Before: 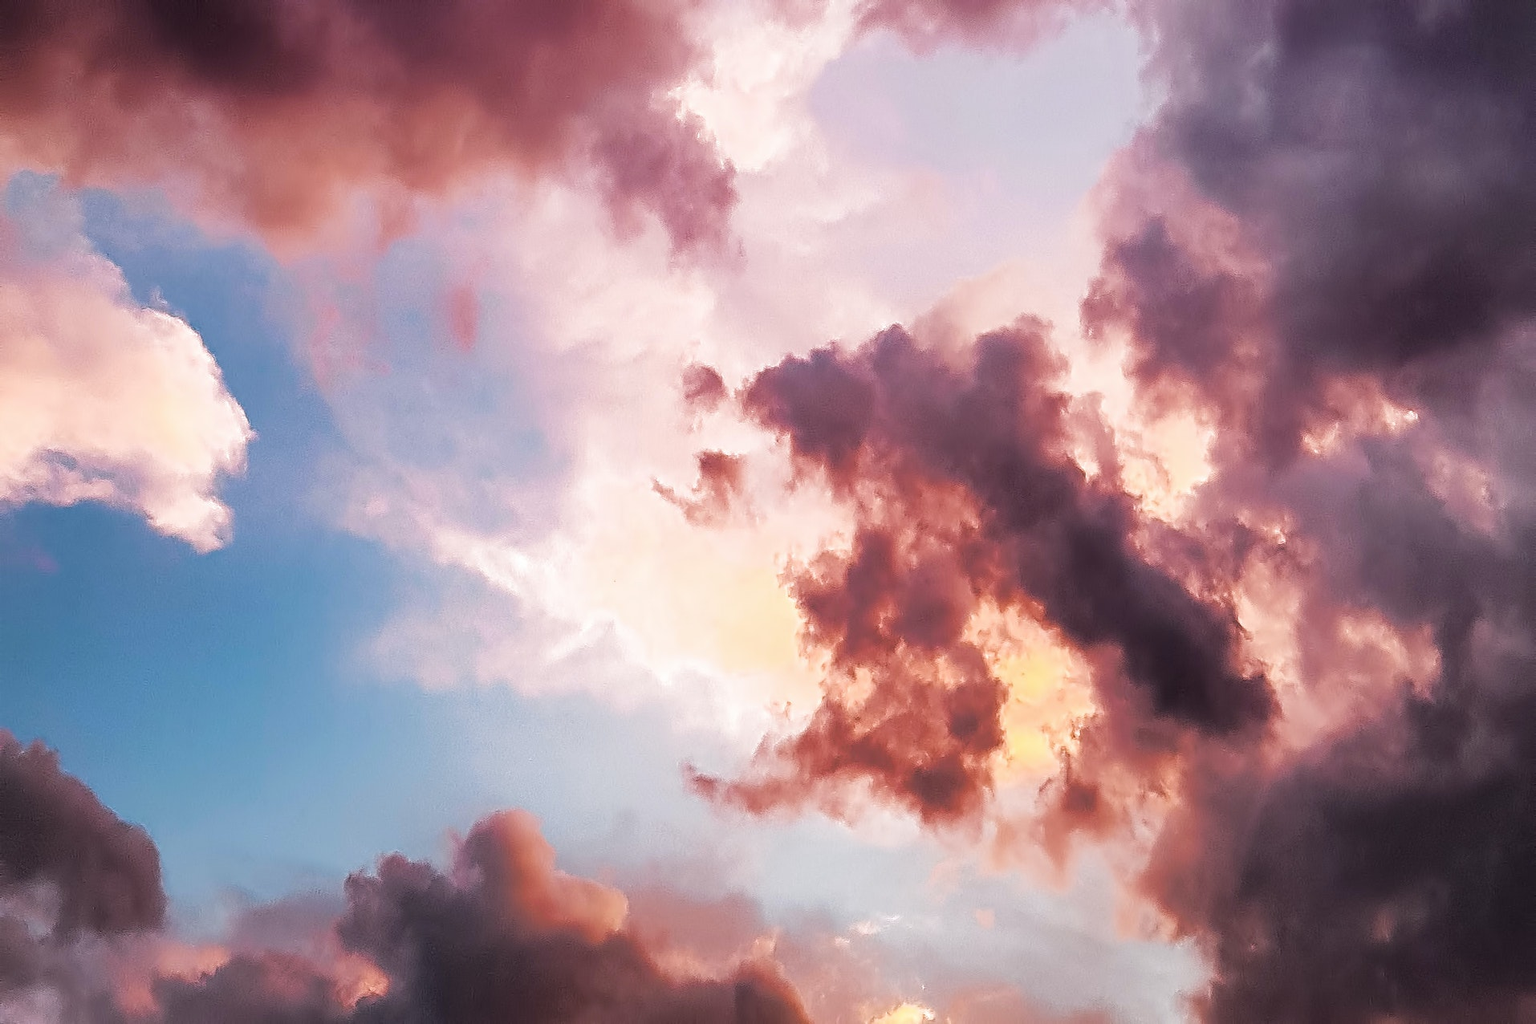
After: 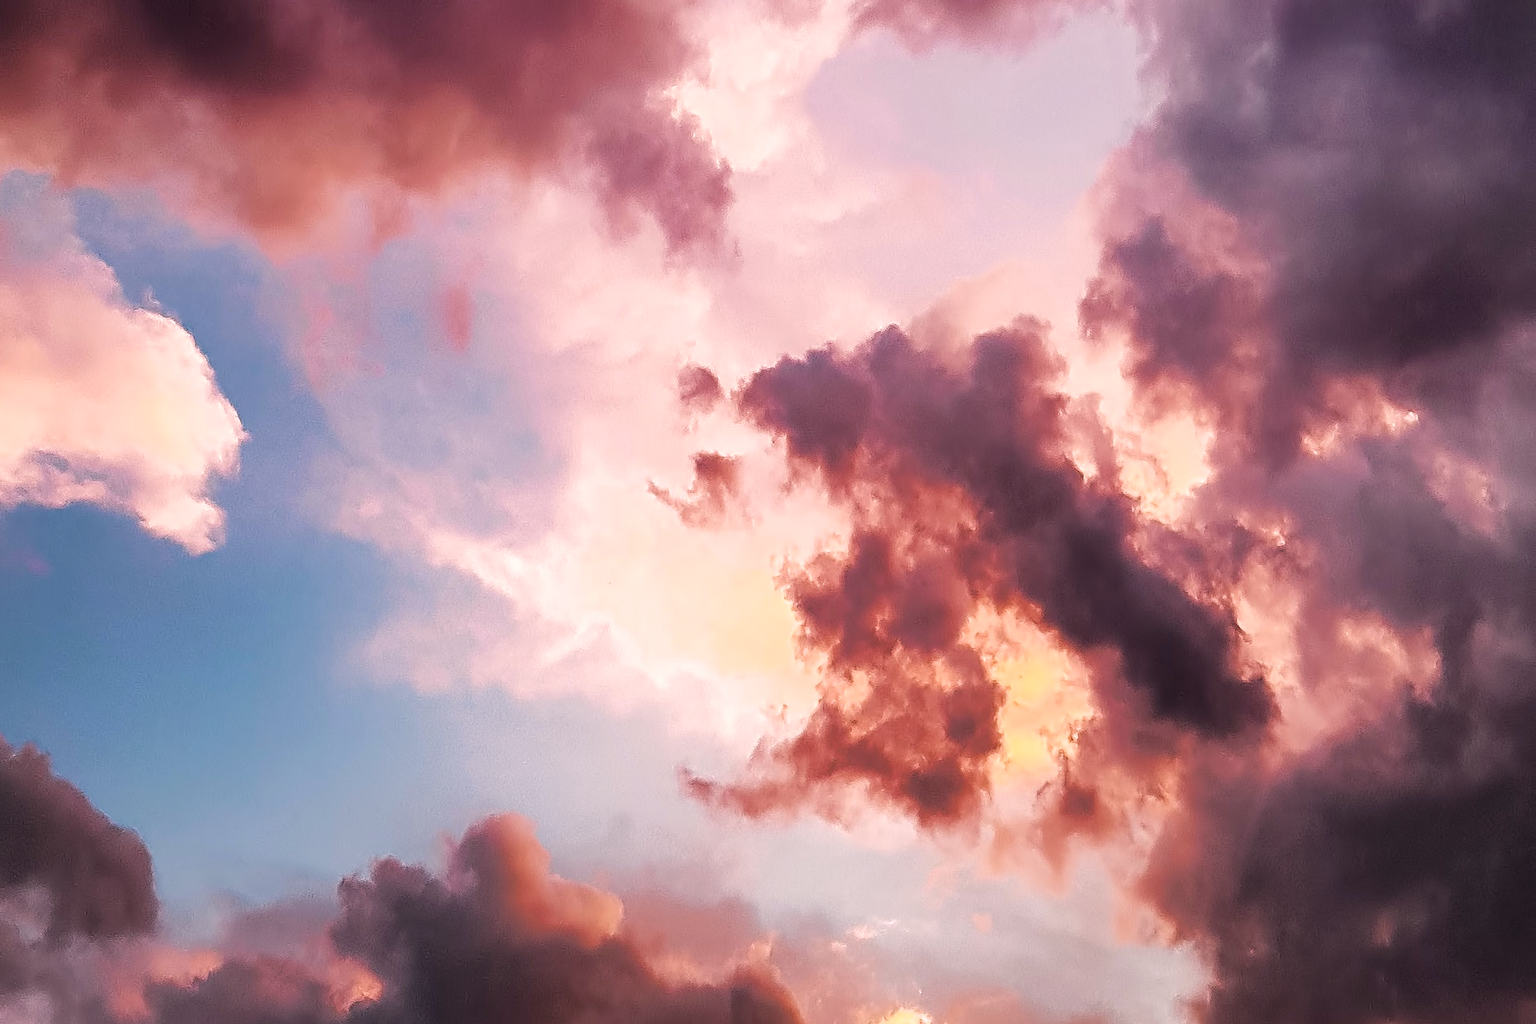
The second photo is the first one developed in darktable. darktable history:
color correction: highlights a* 7.34, highlights b* 4.37
crop and rotate: left 0.614%, top 0.179%, bottom 0.309%
